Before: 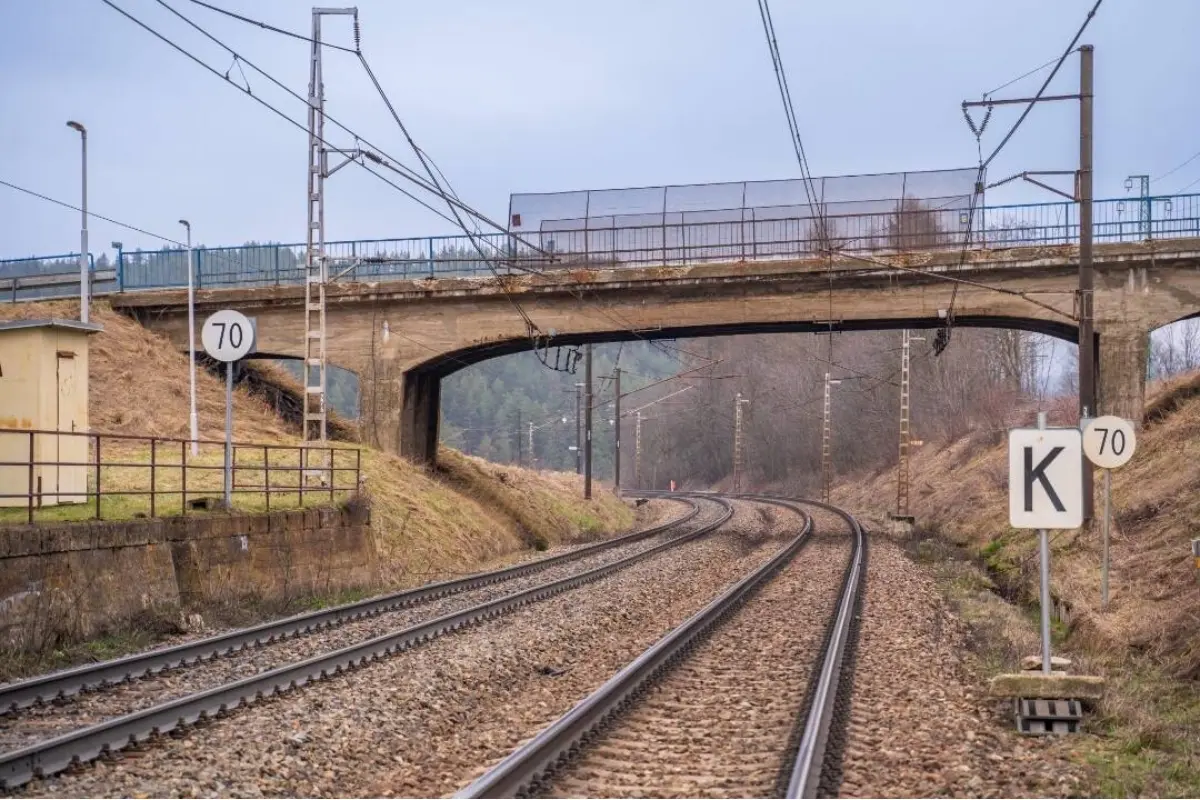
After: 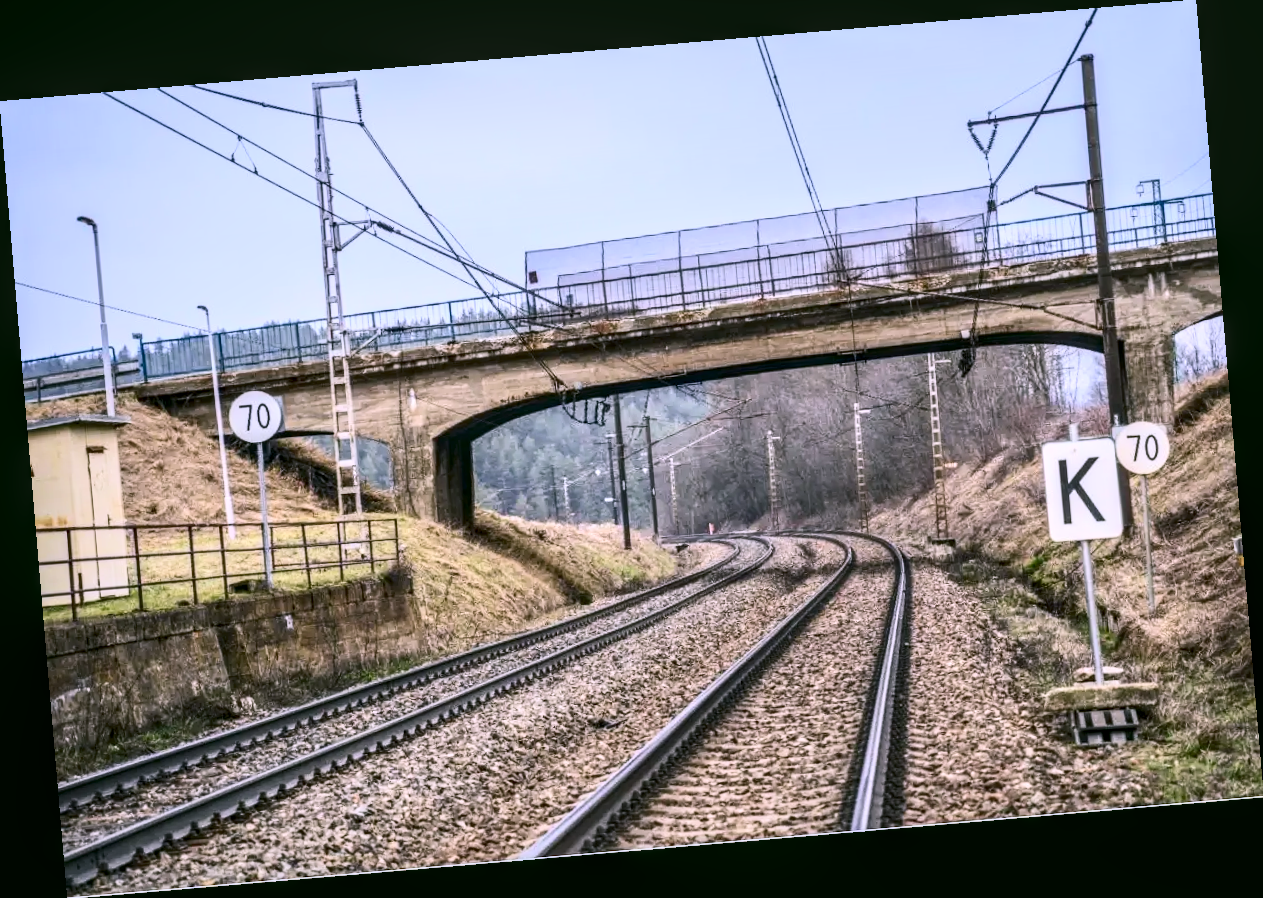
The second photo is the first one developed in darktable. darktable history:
color correction: highlights a* 4.02, highlights b* 4.98, shadows a* -7.55, shadows b* 4.98
local contrast: on, module defaults
rotate and perspective: rotation -4.86°, automatic cropping off
contrast brightness saturation: contrast 0.39, brightness 0.1
white balance: red 0.948, green 1.02, blue 1.176
